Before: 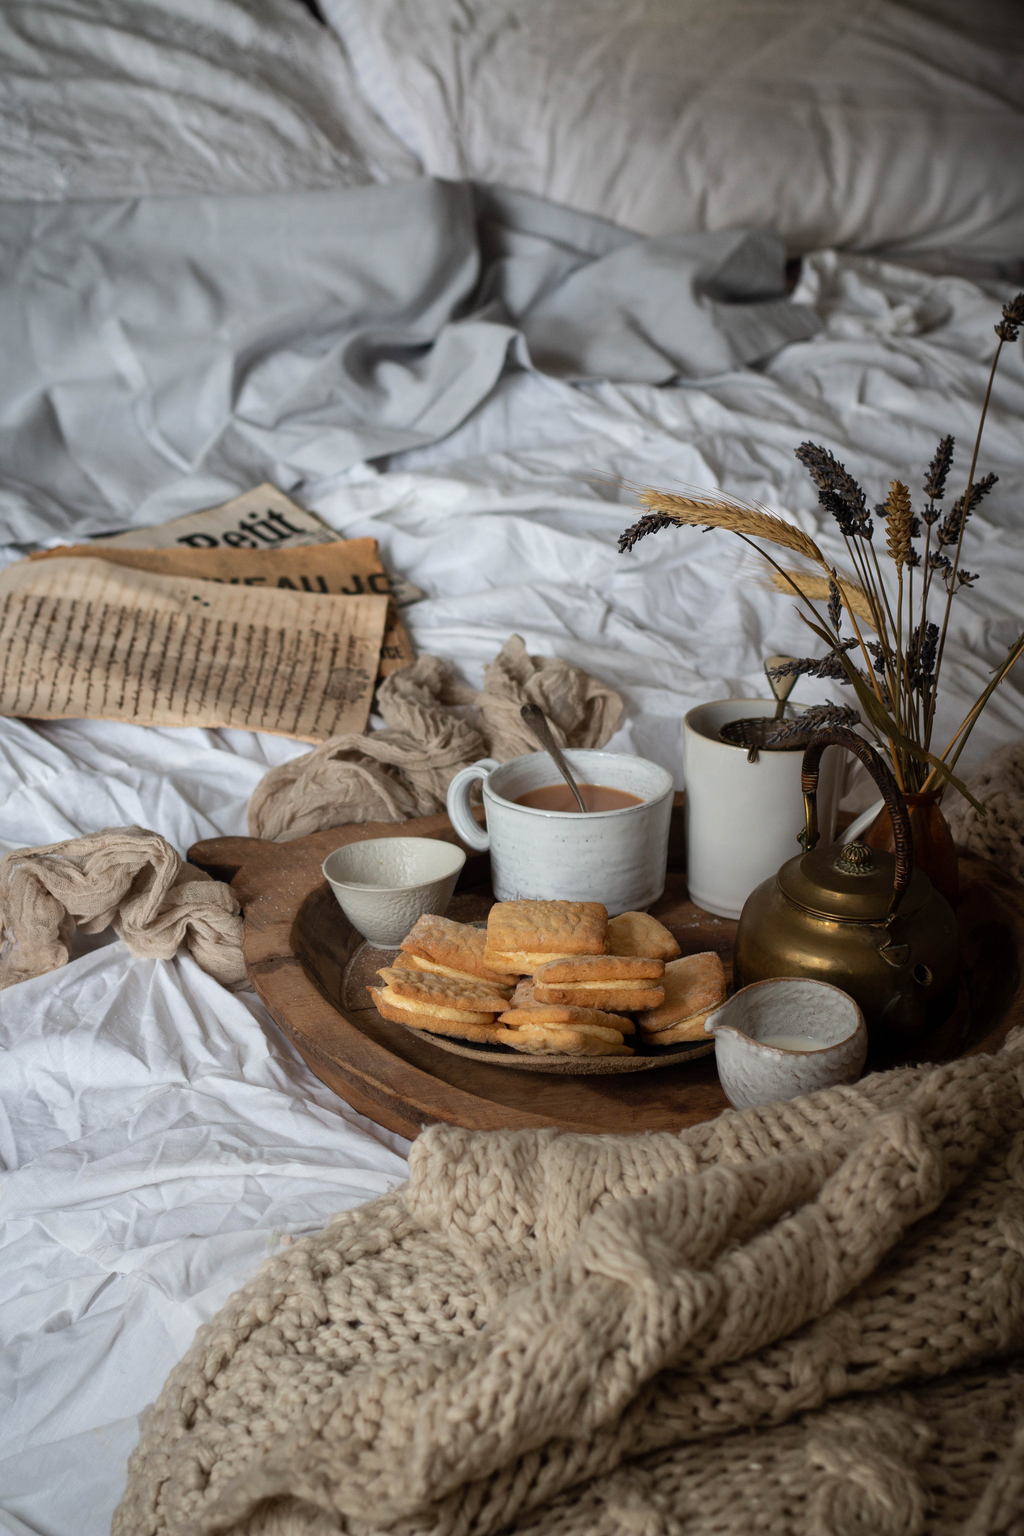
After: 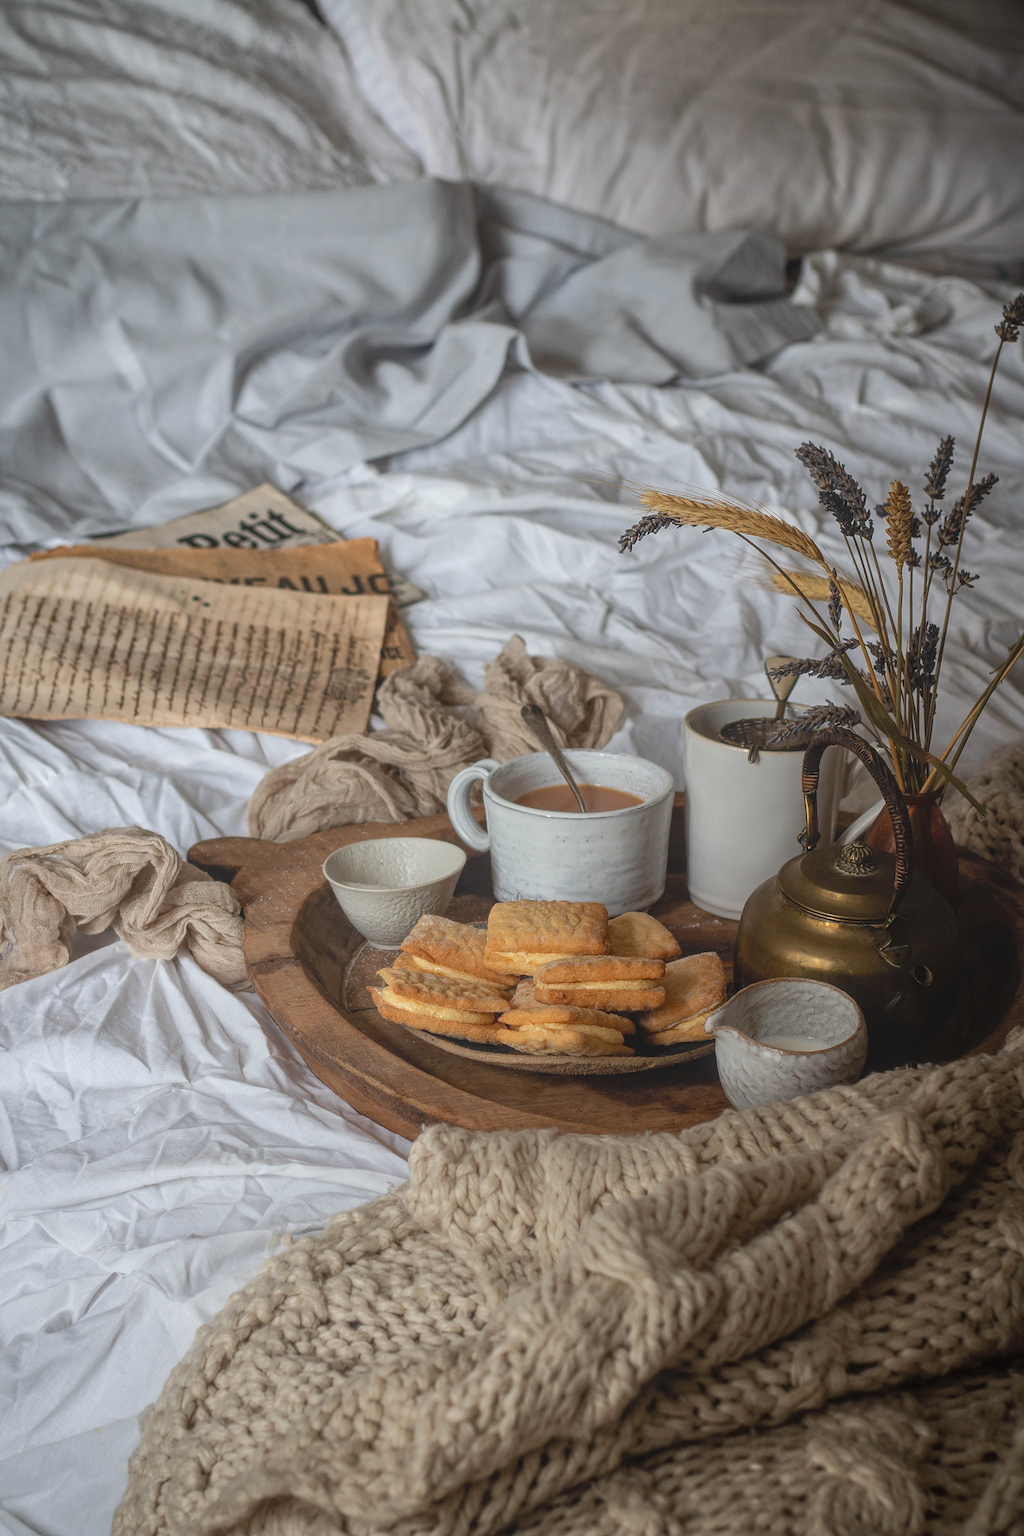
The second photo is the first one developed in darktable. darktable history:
sharpen: on, module defaults
local contrast: highlights 73%, shadows 14%, midtone range 0.196
